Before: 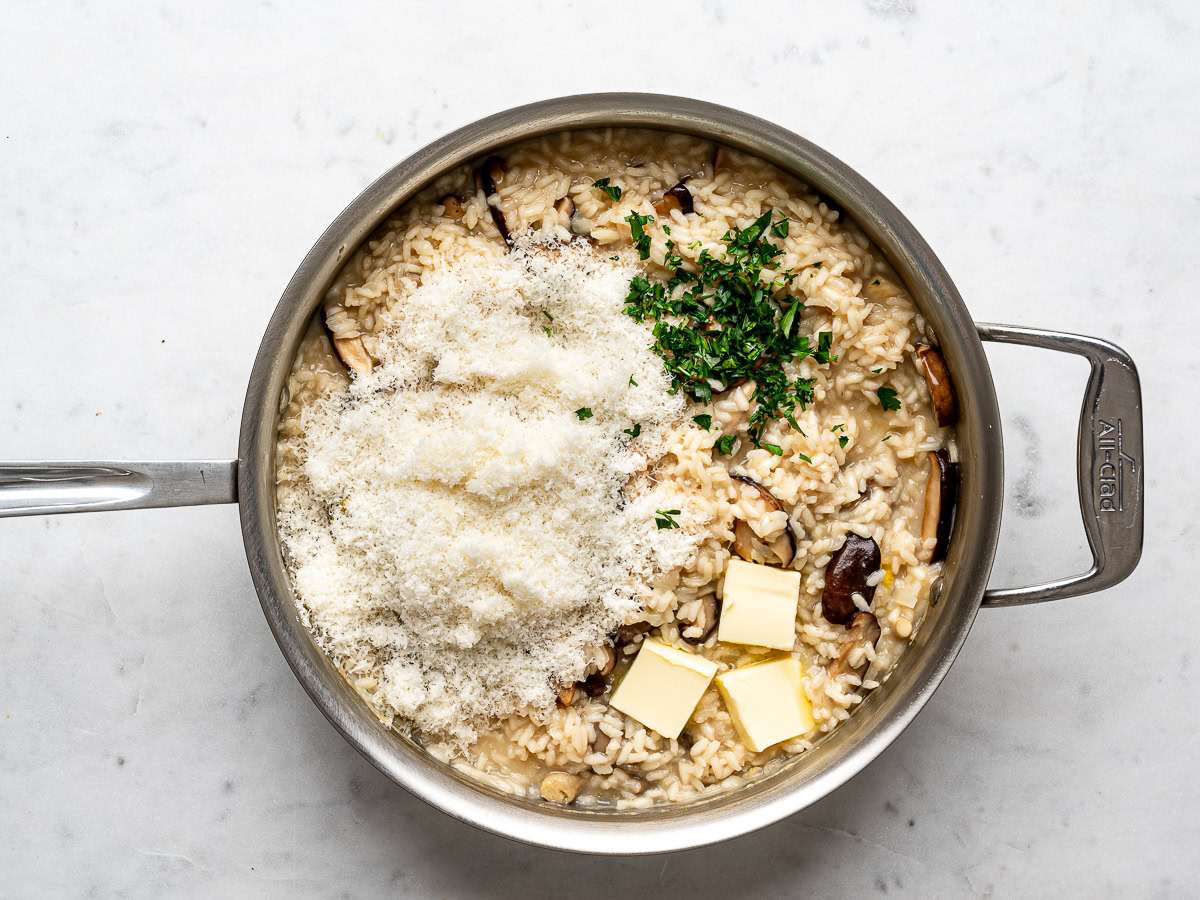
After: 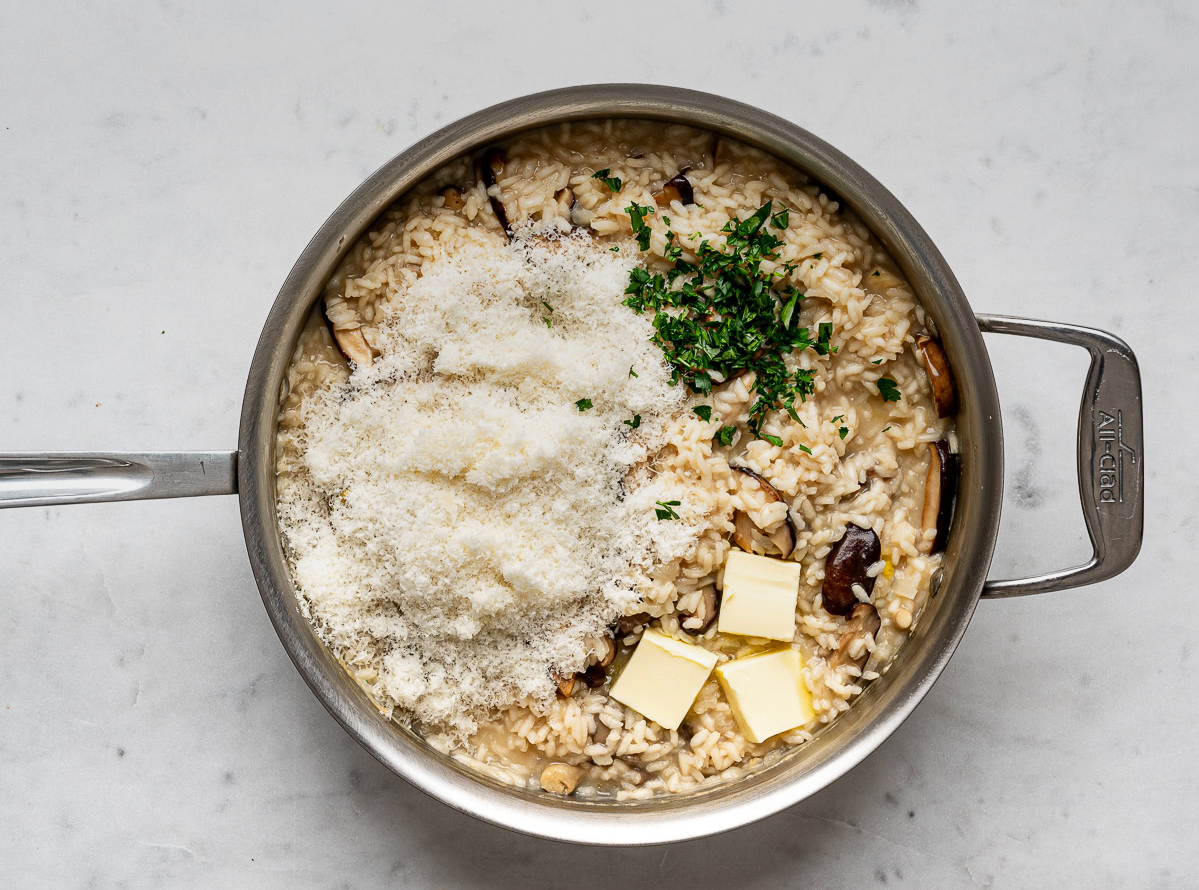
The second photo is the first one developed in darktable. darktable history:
graduated density: on, module defaults
crop: top 1.049%, right 0.001%
